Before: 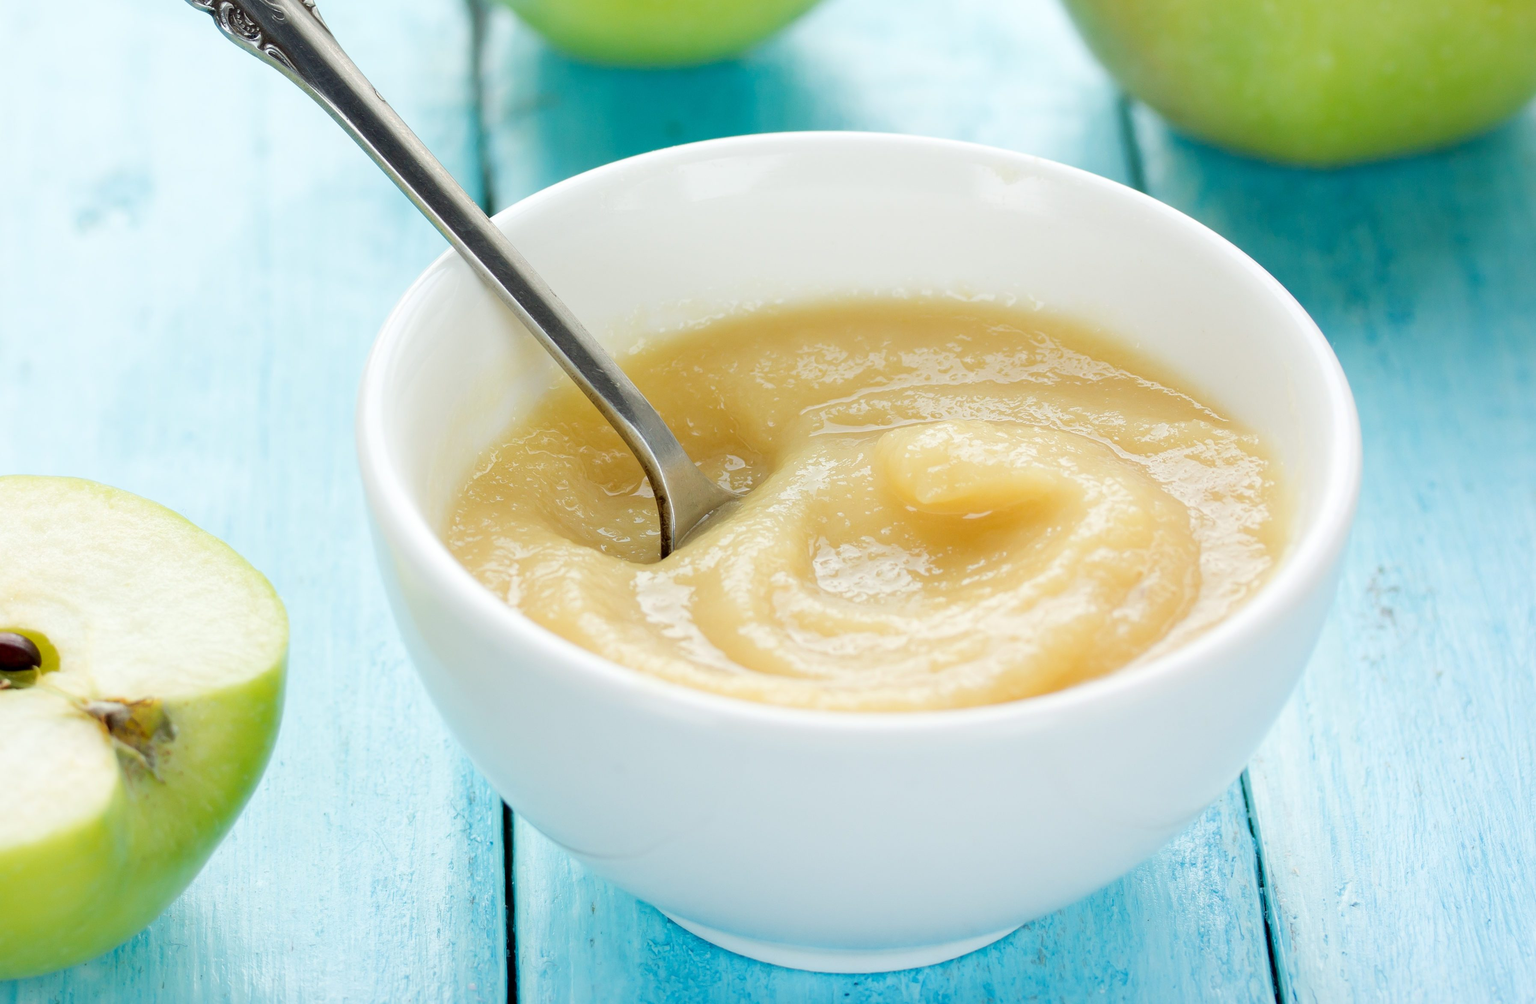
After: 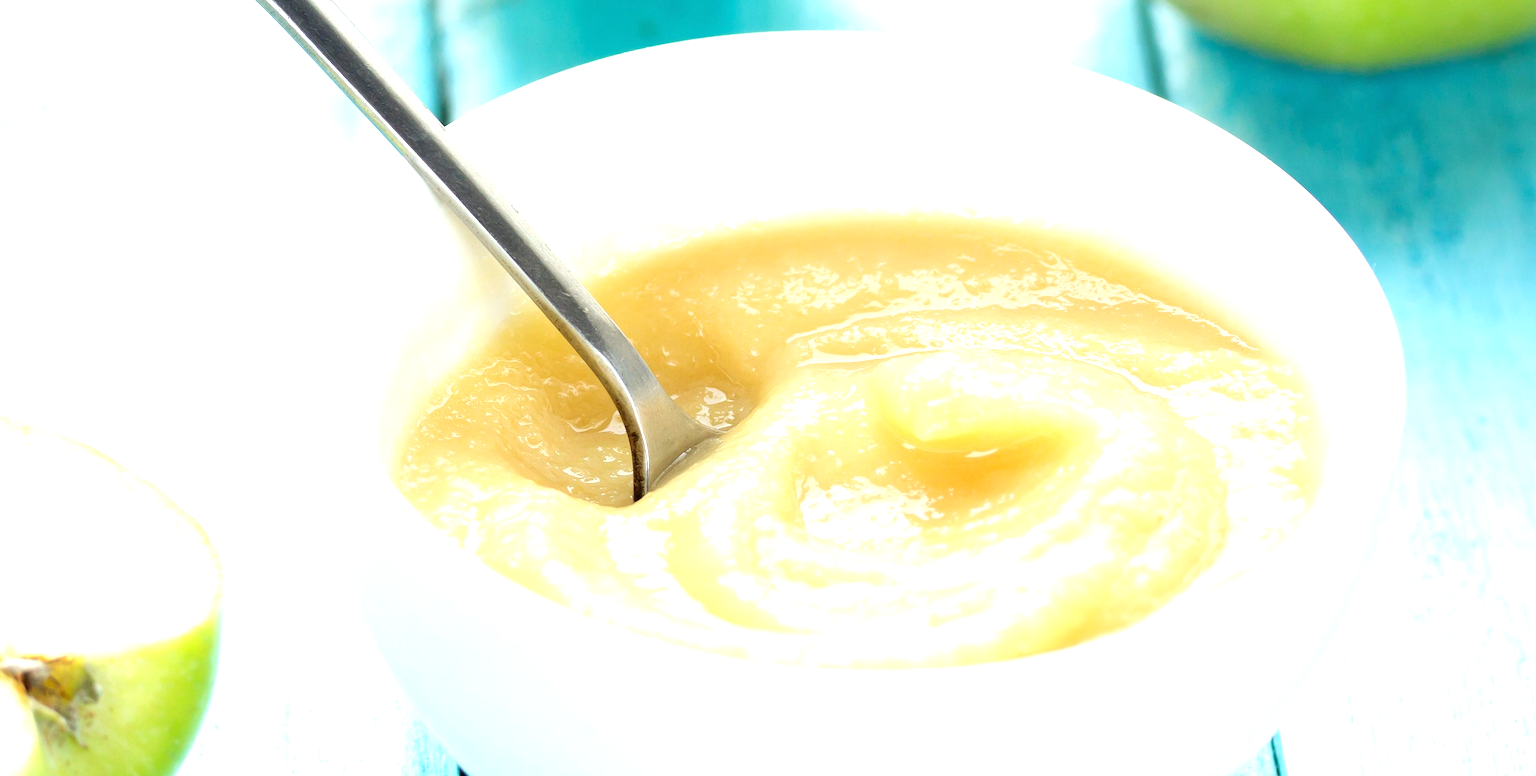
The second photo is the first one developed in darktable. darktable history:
crop: left 5.596%, top 10.314%, right 3.534%, bottom 19.395%
exposure: black level correction 0, exposure 0.9 EV, compensate highlight preservation false
